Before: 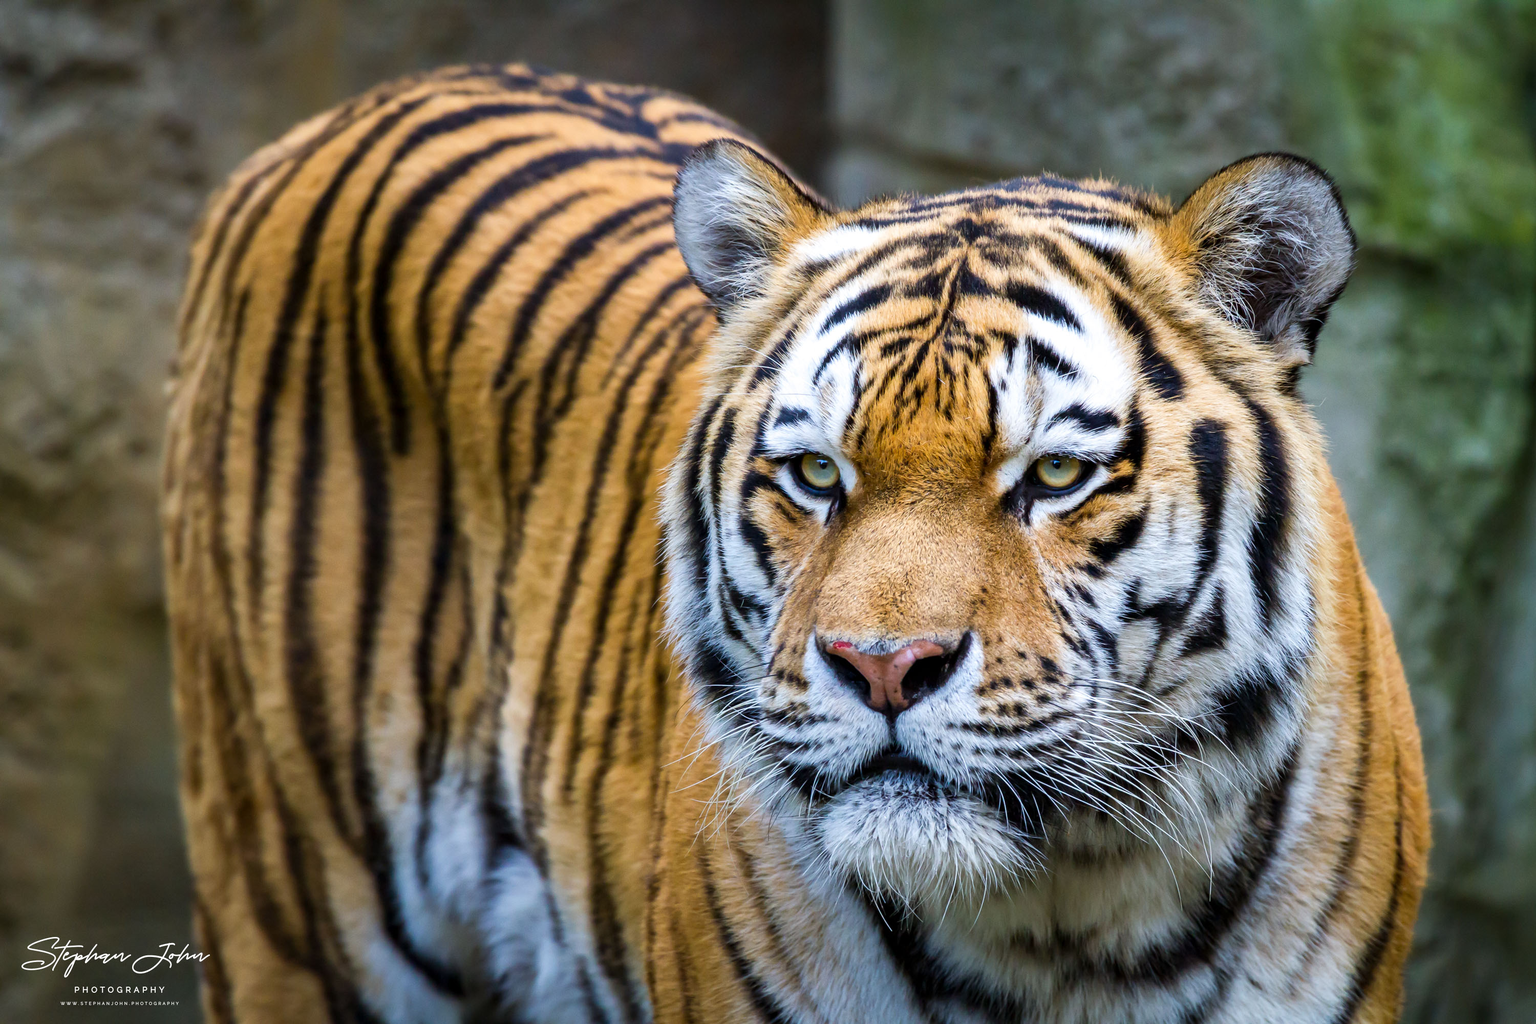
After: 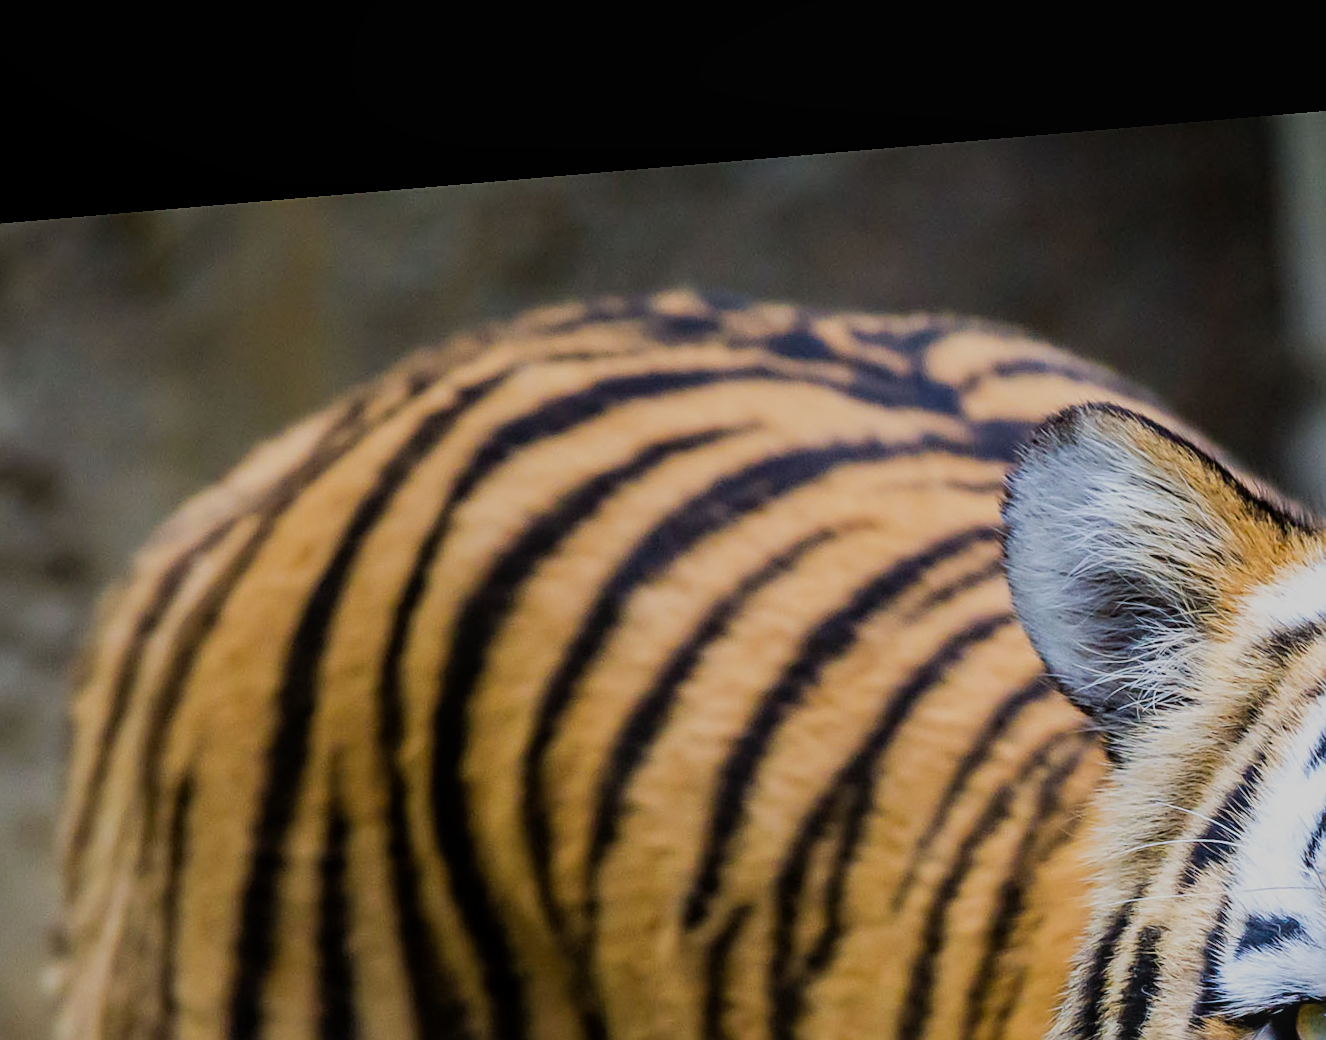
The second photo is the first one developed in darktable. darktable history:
local contrast: detail 110%
filmic rgb: black relative exposure -16 EV, white relative exposure 6.92 EV, hardness 4.7
rotate and perspective: rotation -4.86°, automatic cropping off
crop and rotate: left 10.817%, top 0.062%, right 47.194%, bottom 53.626%
sharpen: on, module defaults
